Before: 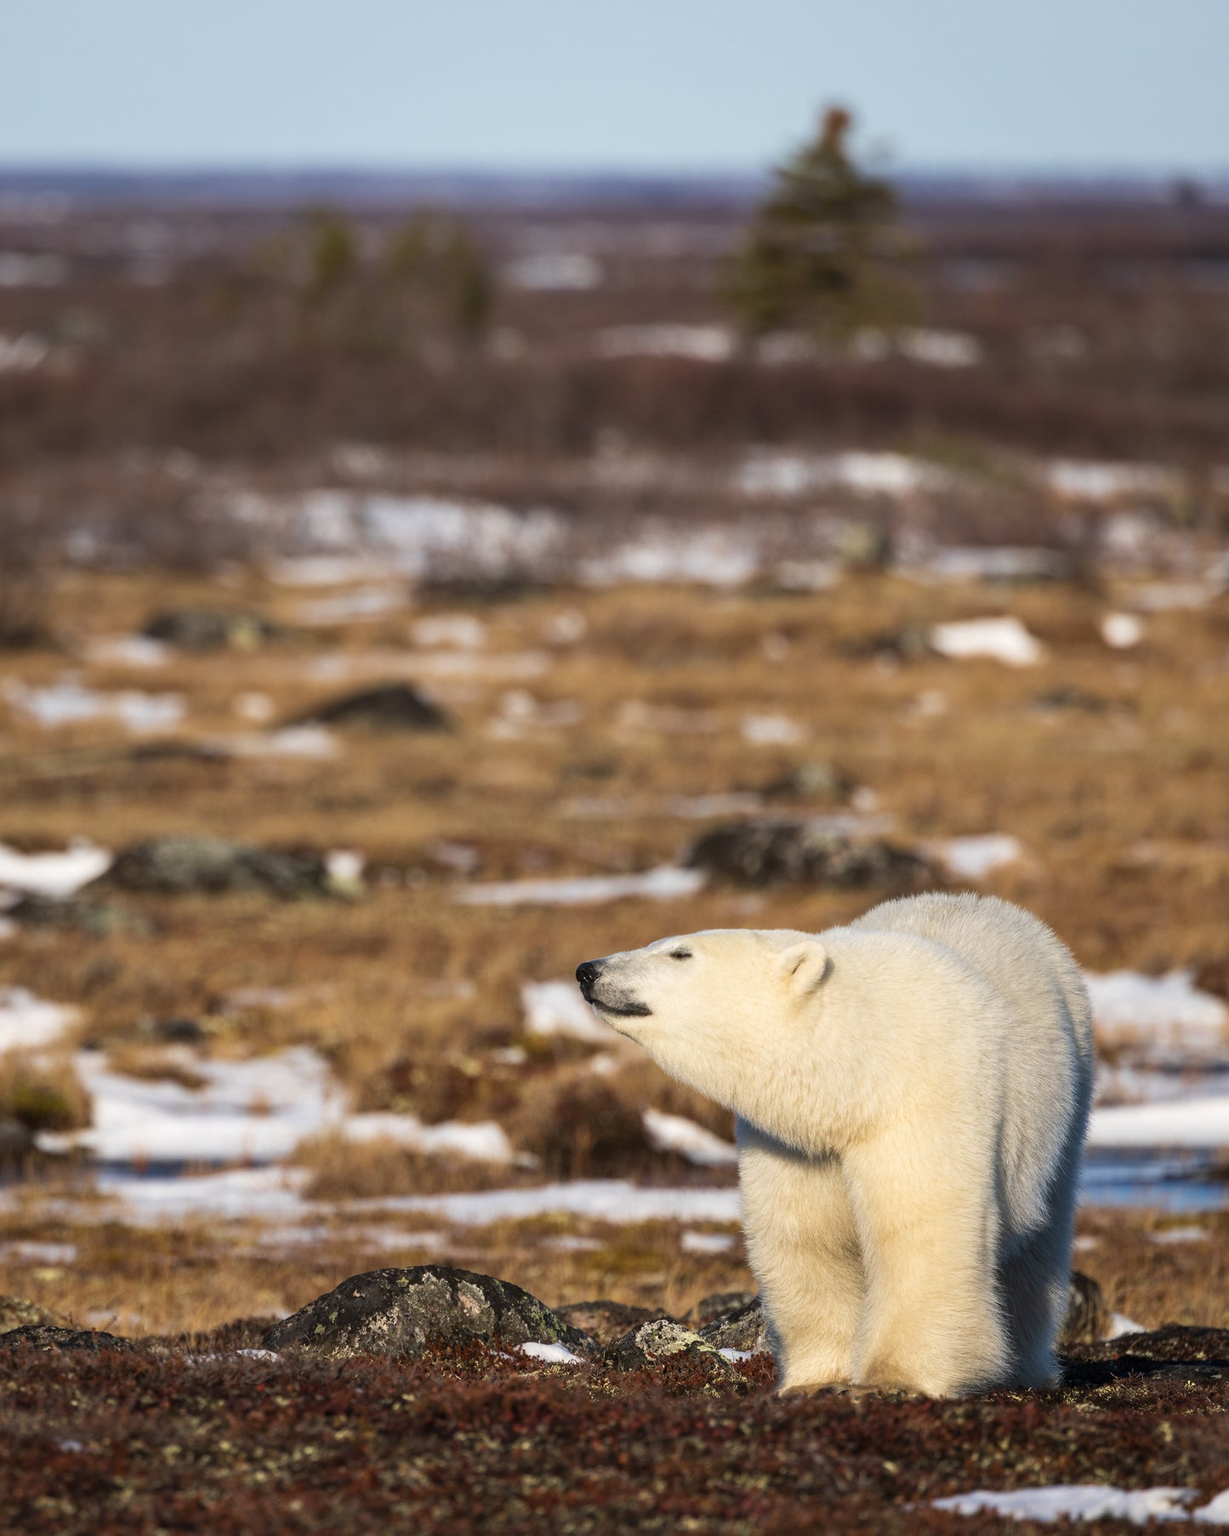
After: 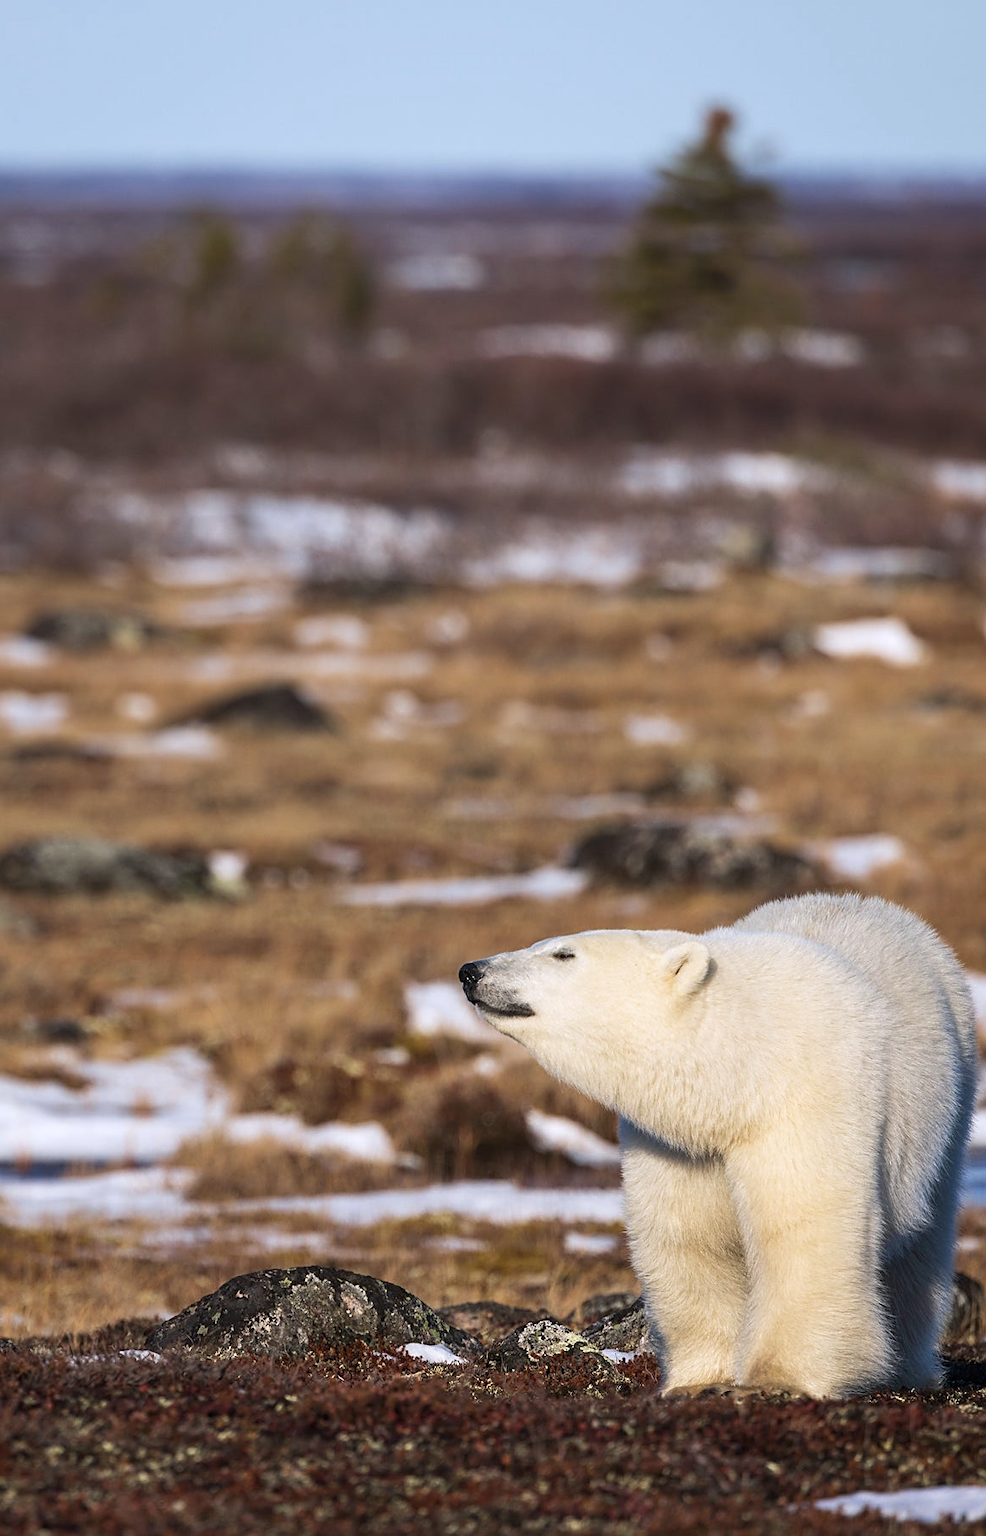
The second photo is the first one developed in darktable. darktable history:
color calibration: illuminant as shot in camera, x 0.358, y 0.373, temperature 4628.91 K
crop and rotate: left 9.597%, right 10.195%
base curve: preserve colors none
sharpen: on, module defaults
